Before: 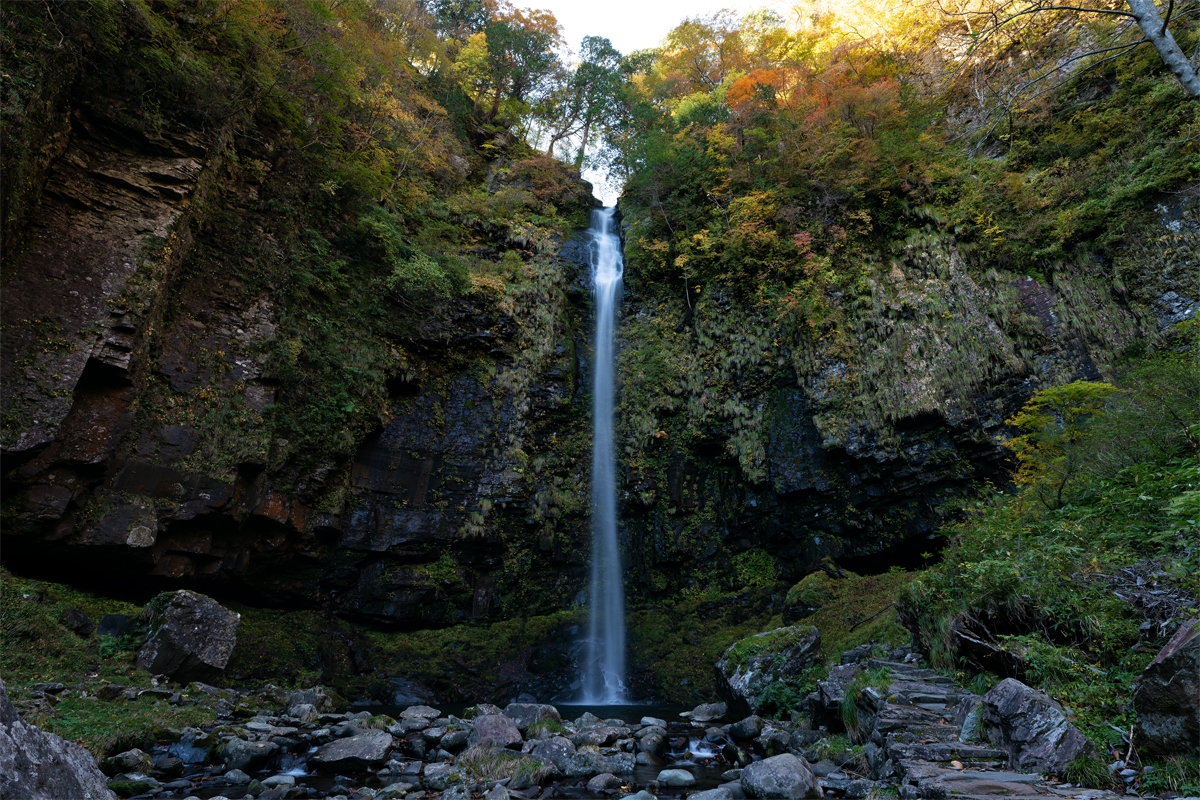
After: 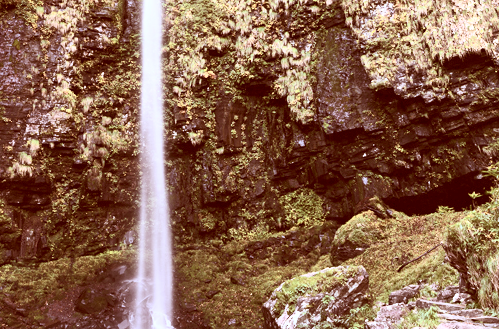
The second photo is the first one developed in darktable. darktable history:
crop: left 37.684%, top 45.051%, right 20.671%, bottom 13.763%
color correction: highlights a* 9.55, highlights b* 8.97, shadows a* 39.82, shadows b* 39.28, saturation 0.782
exposure: exposure 1.989 EV, compensate highlight preservation false
shadows and highlights: shadows 25.39, highlights -25.54
contrast brightness saturation: contrast 0.441, brightness 0.55, saturation -0.203
